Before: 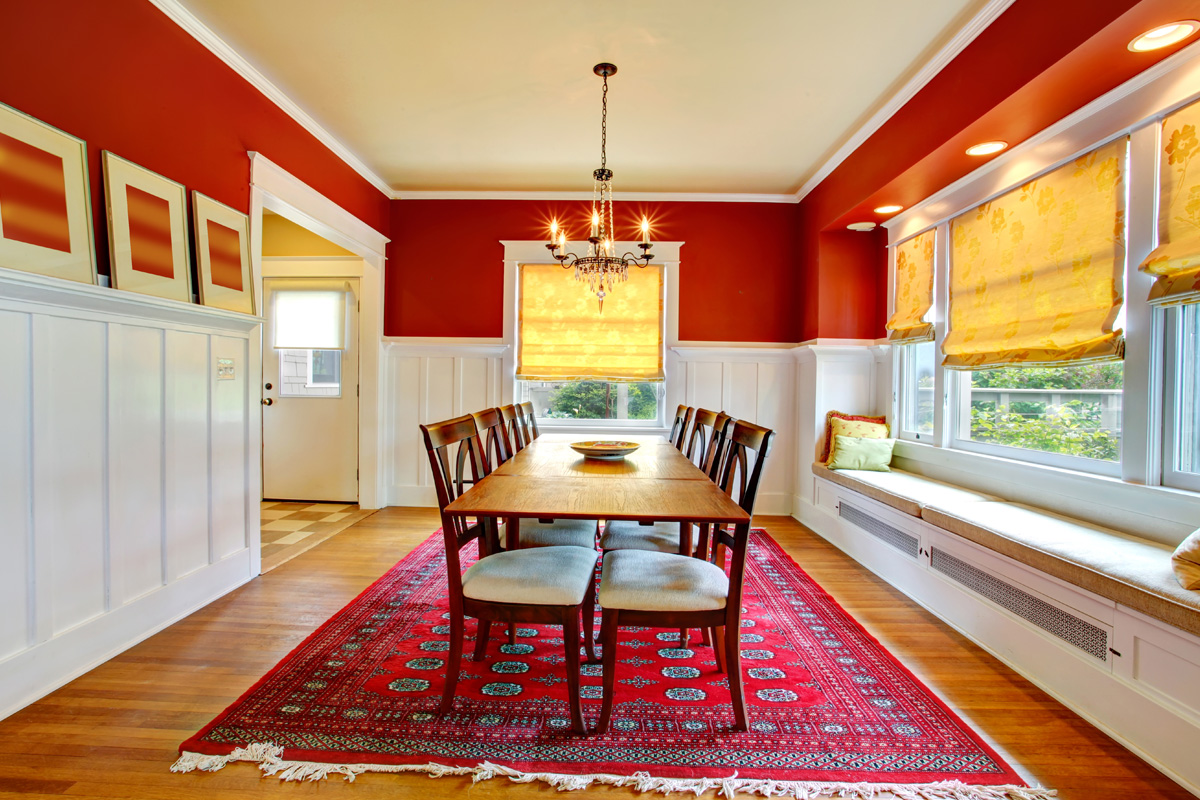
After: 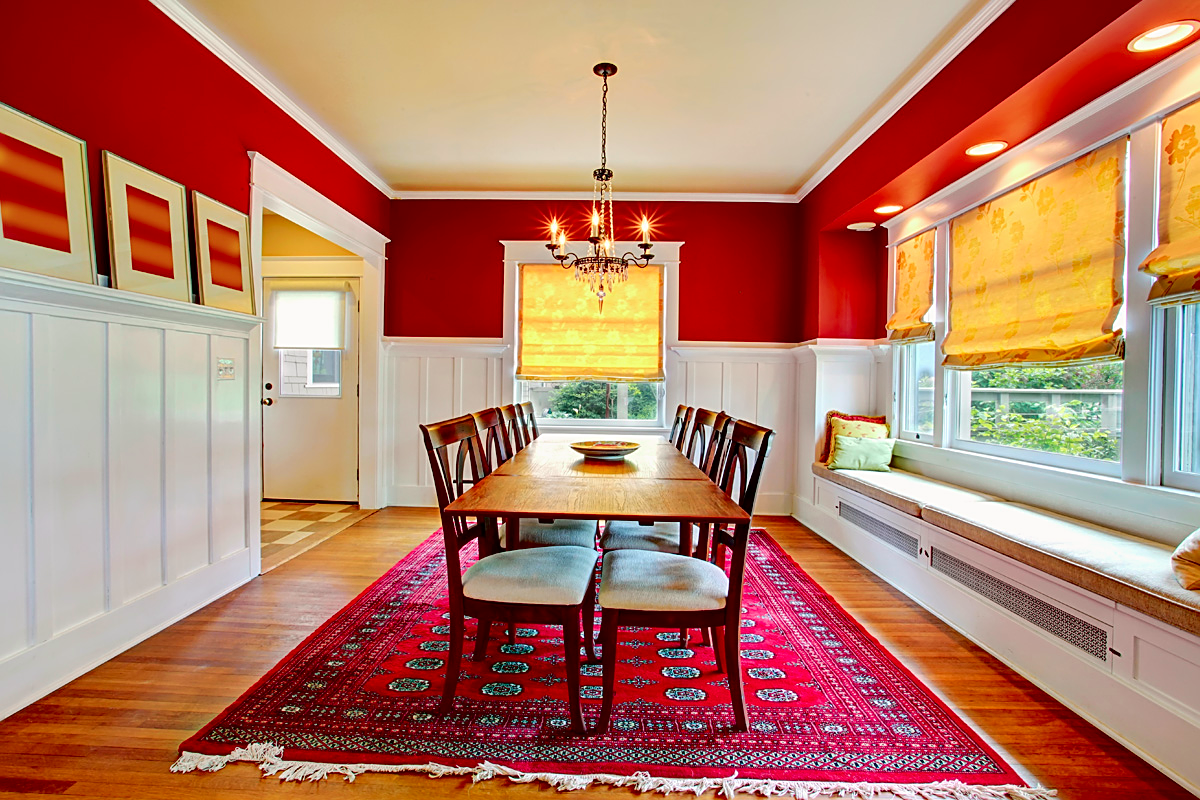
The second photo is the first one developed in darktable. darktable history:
sharpen: on, module defaults
tone curve: curves: ch0 [(0, 0) (0.068, 0.012) (0.183, 0.089) (0.341, 0.283) (0.547, 0.532) (0.828, 0.815) (1, 0.983)]; ch1 [(0, 0) (0.23, 0.166) (0.34, 0.308) (0.371, 0.337) (0.429, 0.411) (0.477, 0.462) (0.499, 0.5) (0.529, 0.537) (0.559, 0.582) (0.743, 0.798) (1, 1)]; ch2 [(0, 0) (0.431, 0.414) (0.498, 0.503) (0.524, 0.528) (0.568, 0.546) (0.6, 0.597) (0.634, 0.645) (0.728, 0.742) (1, 1)], color space Lab, independent channels, preserve colors none
